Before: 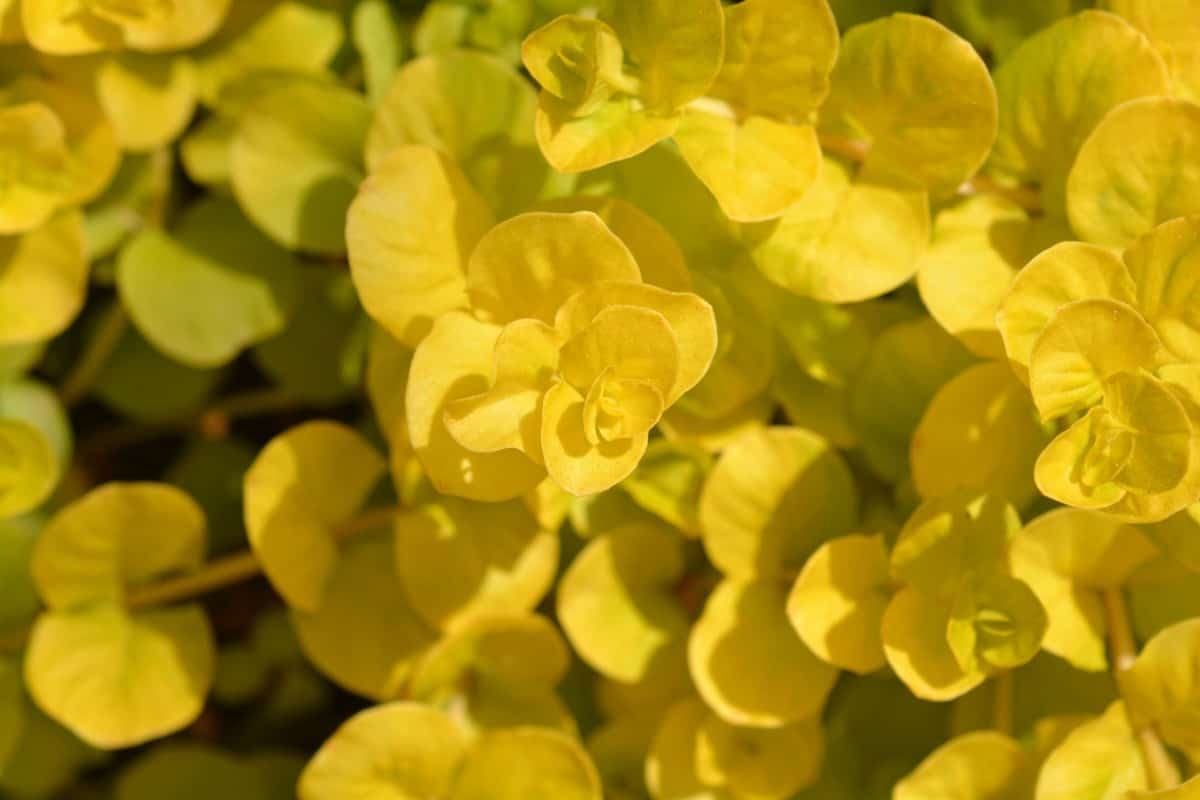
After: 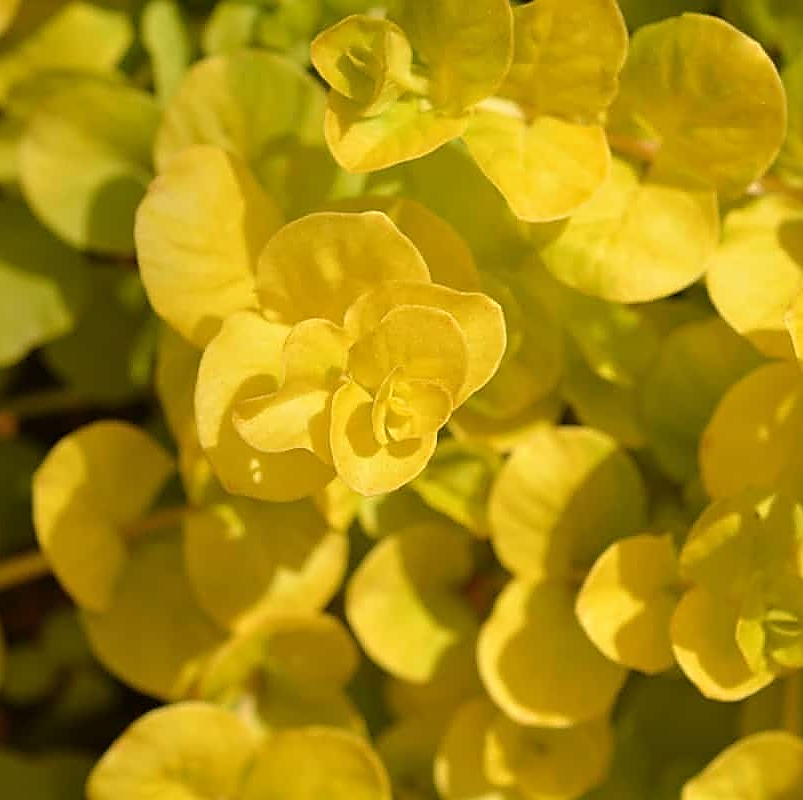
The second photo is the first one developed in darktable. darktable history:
crop and rotate: left 17.653%, right 15.39%
sharpen: radius 1.417, amount 1.263, threshold 0.63
velvia: on, module defaults
